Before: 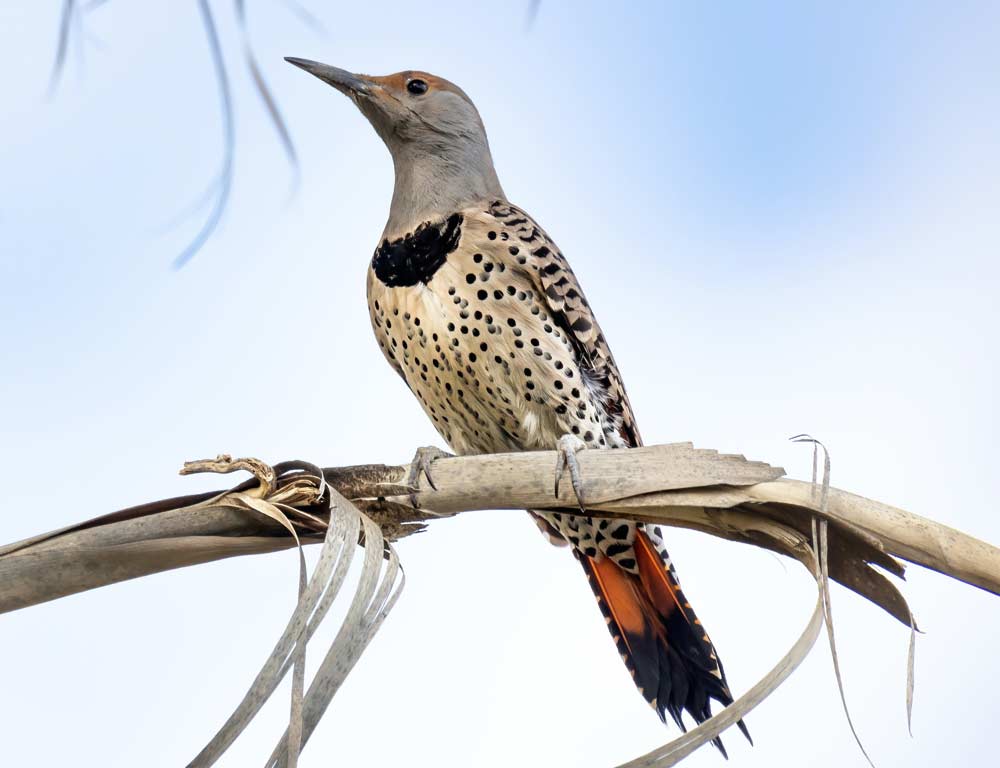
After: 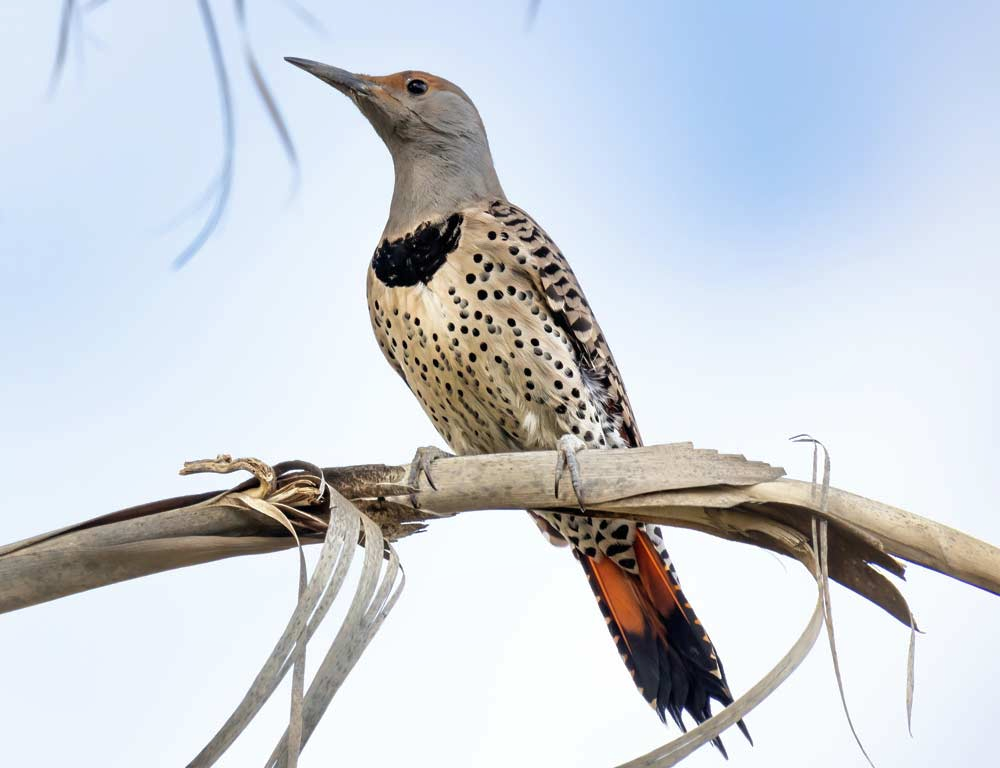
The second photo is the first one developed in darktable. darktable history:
shadows and highlights: shadows 25.46, highlights -24.62
